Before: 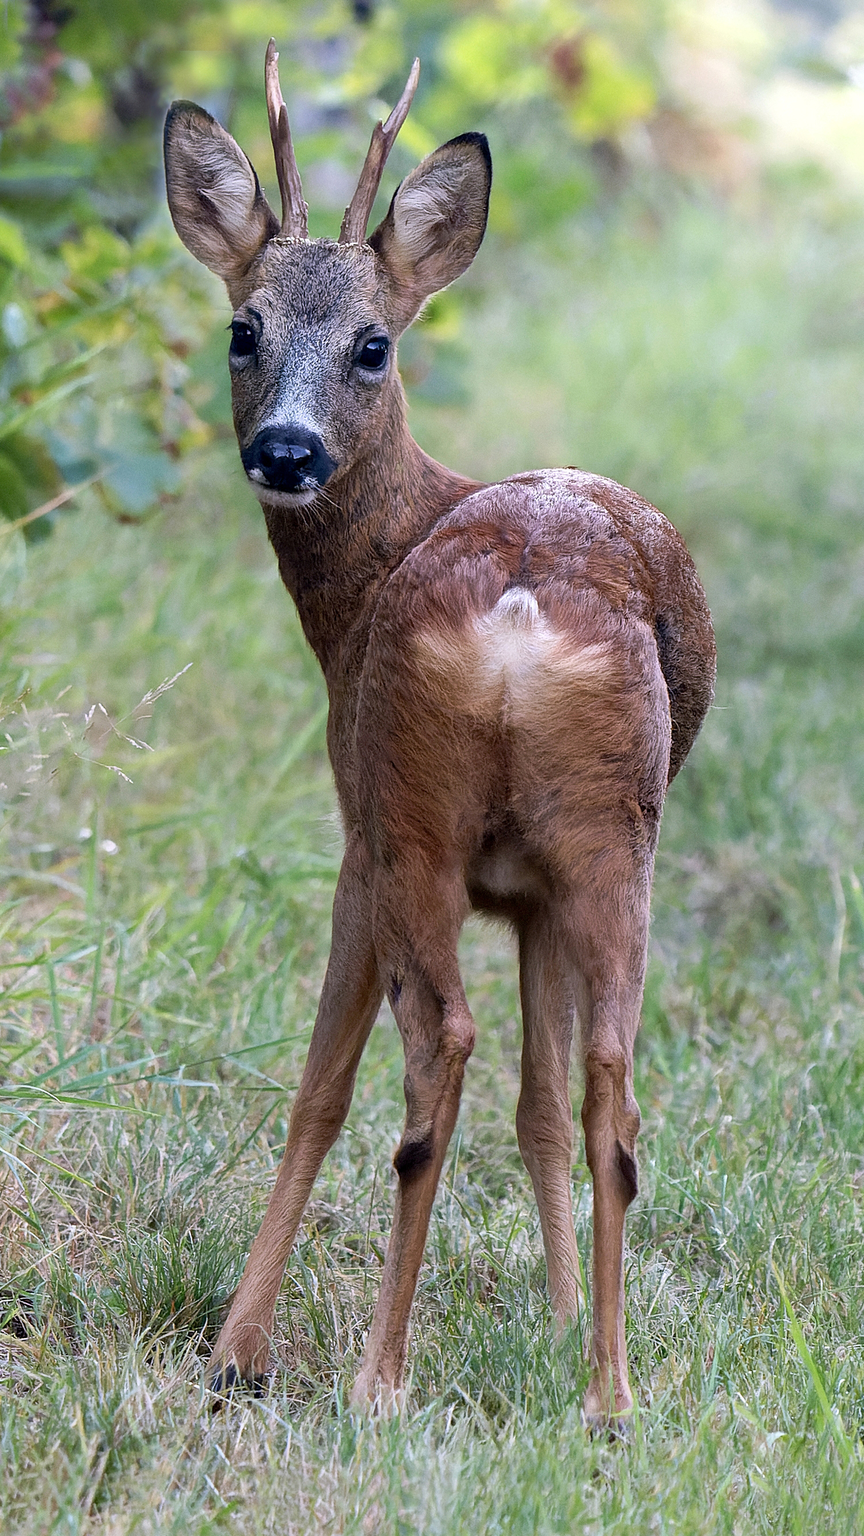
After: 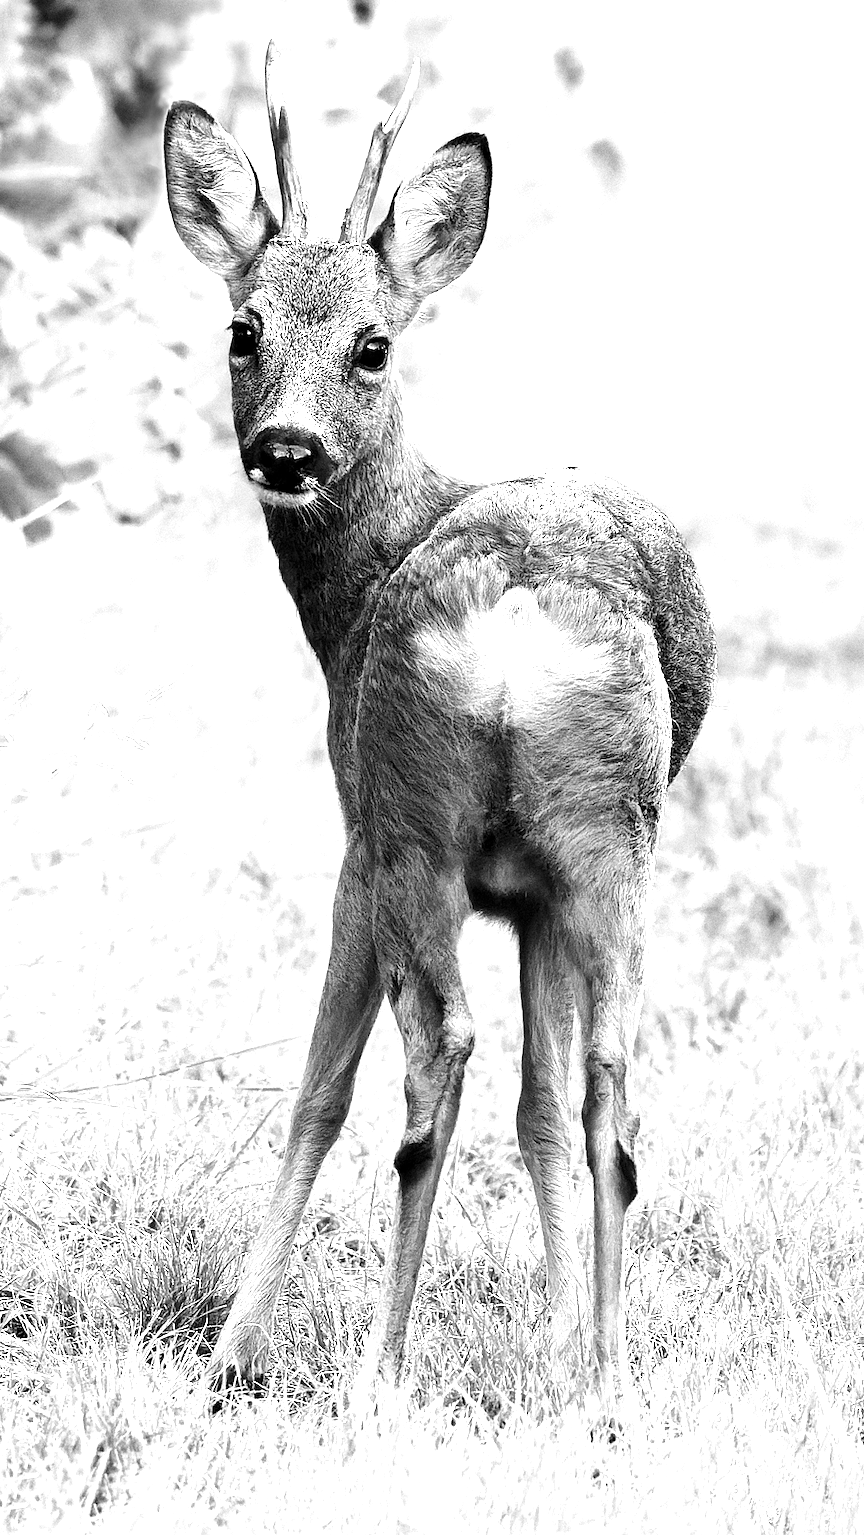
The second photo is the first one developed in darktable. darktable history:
monochrome: on, module defaults
white balance: red 0.974, blue 1.044
contrast brightness saturation: contrast 0.19, brightness -0.24, saturation 0.11
exposure: black level correction 0.001, exposure 1.822 EV, compensate exposure bias true, compensate highlight preservation false
